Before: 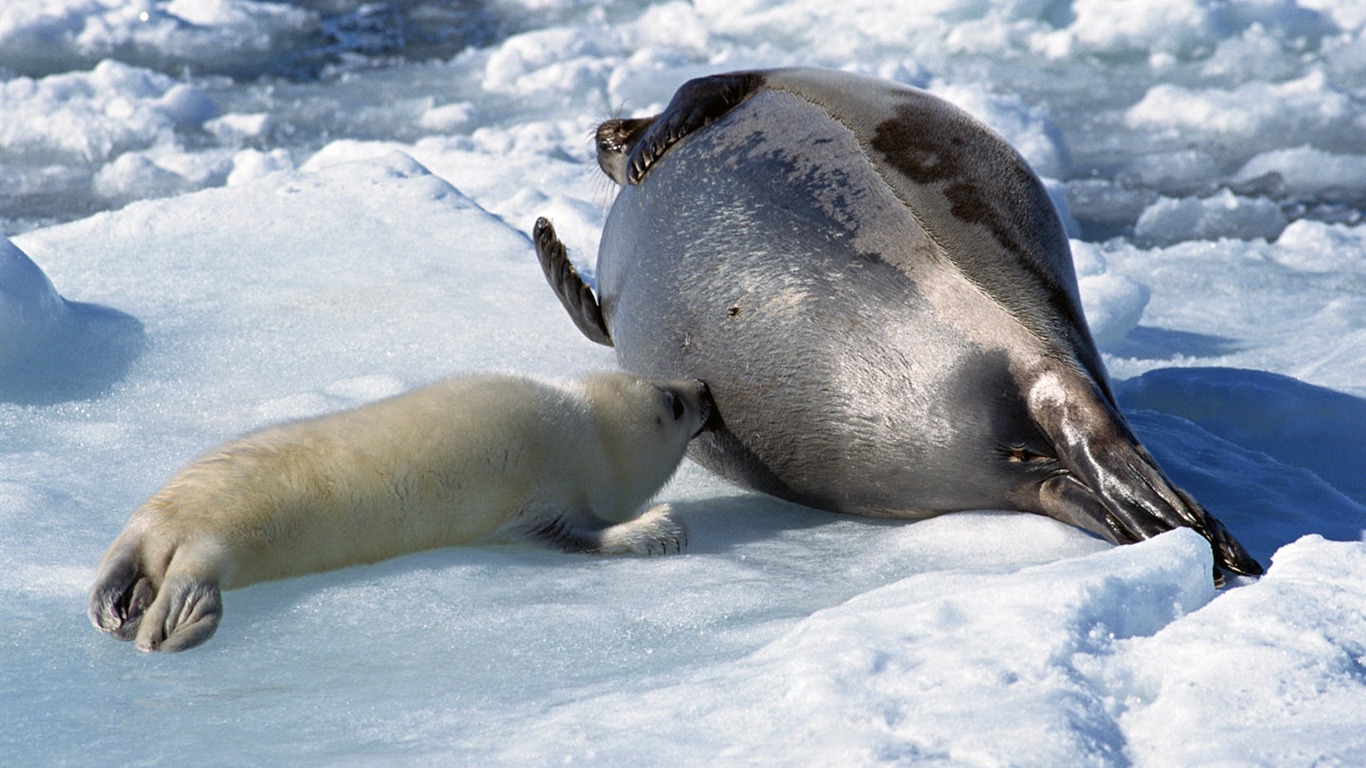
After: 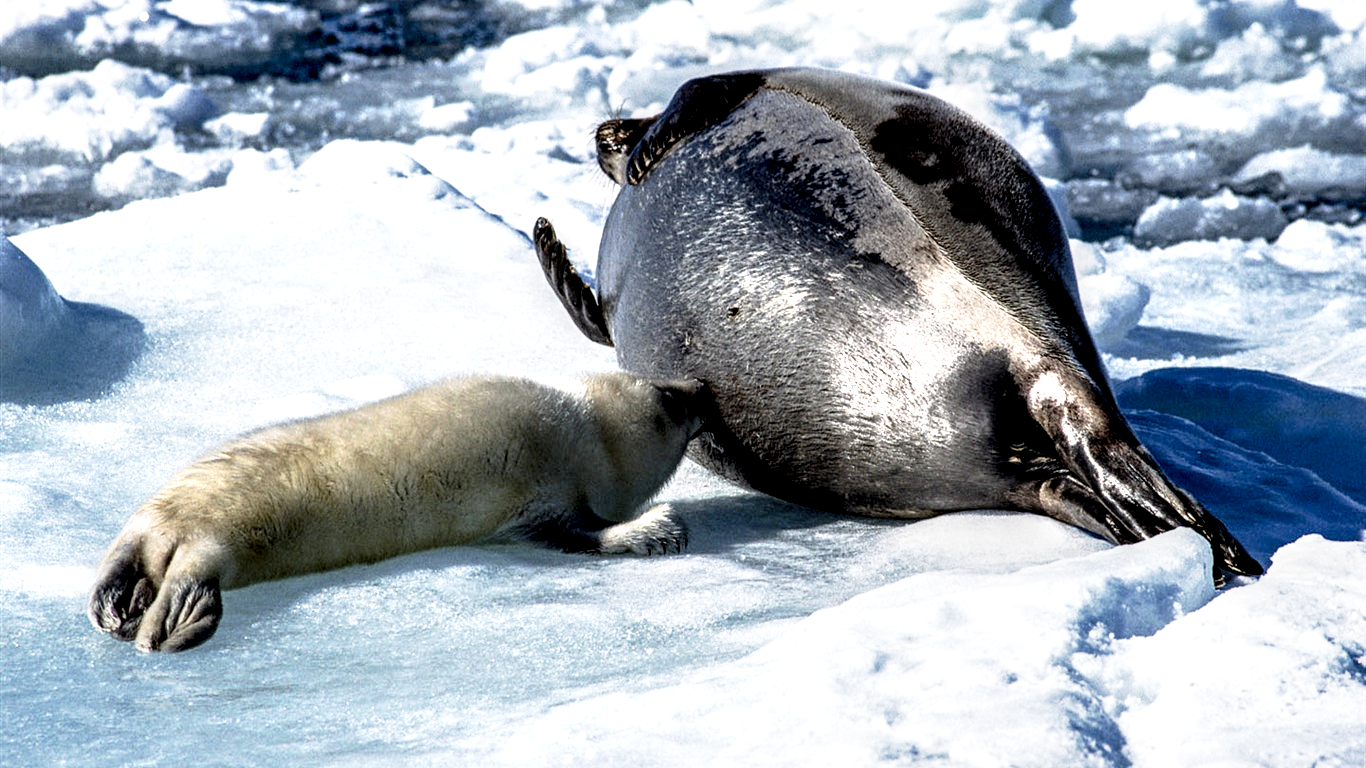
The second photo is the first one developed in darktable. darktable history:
local contrast: detail 203%
filmic rgb: middle gray luminance 21.9%, black relative exposure -14.09 EV, white relative exposure 2.97 EV, target black luminance 0%, hardness 8.83, latitude 60.08%, contrast 1.212, highlights saturation mix 4.44%, shadows ↔ highlights balance 42.29%, color science v6 (2022)
exposure: compensate highlight preservation false
tone curve: curves: ch0 [(0, 0) (0.105, 0.08) (0.195, 0.18) (0.283, 0.288) (0.384, 0.419) (0.485, 0.531) (0.638, 0.69) (0.795, 0.879) (1, 0.977)]; ch1 [(0, 0) (0.161, 0.092) (0.35, 0.33) (0.379, 0.401) (0.456, 0.469) (0.498, 0.503) (0.531, 0.537) (0.596, 0.621) (0.635, 0.655) (1, 1)]; ch2 [(0, 0) (0.371, 0.362) (0.437, 0.437) (0.483, 0.484) (0.53, 0.515) (0.56, 0.58) (0.622, 0.606) (1, 1)], preserve colors none
